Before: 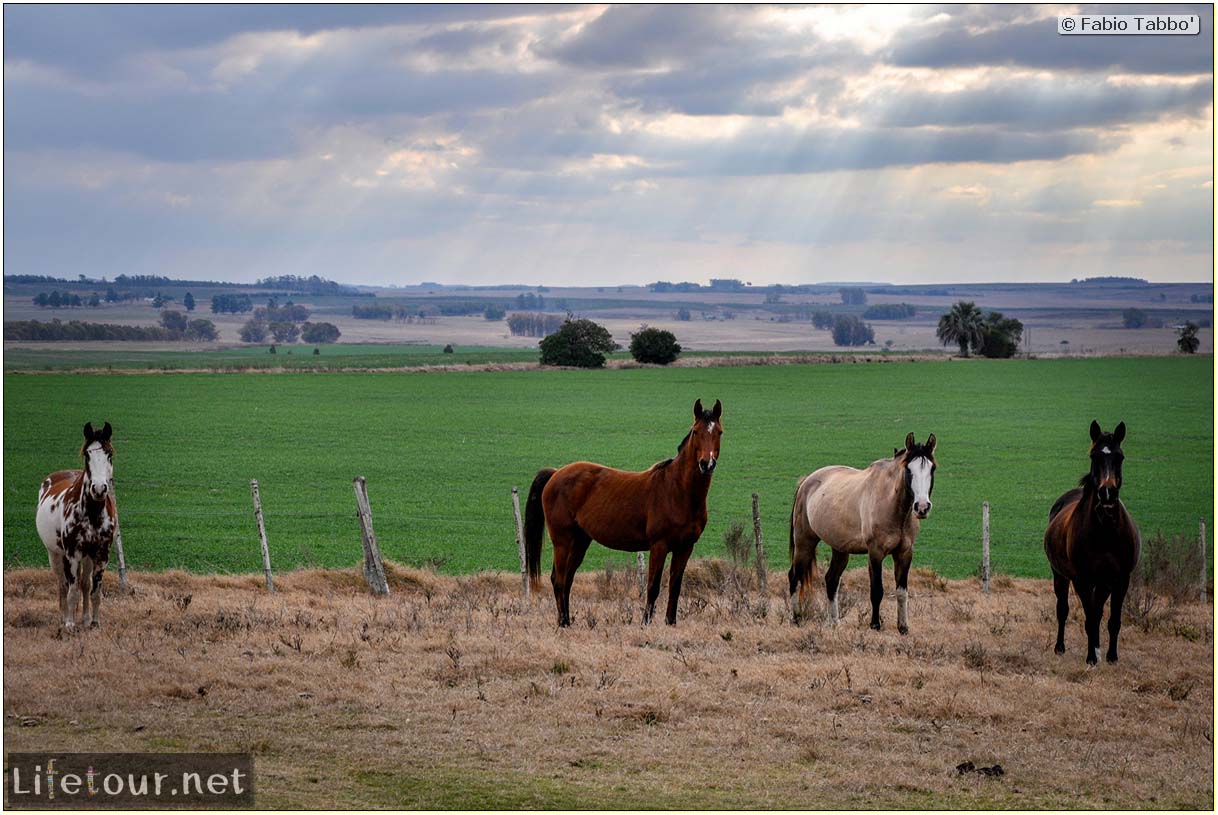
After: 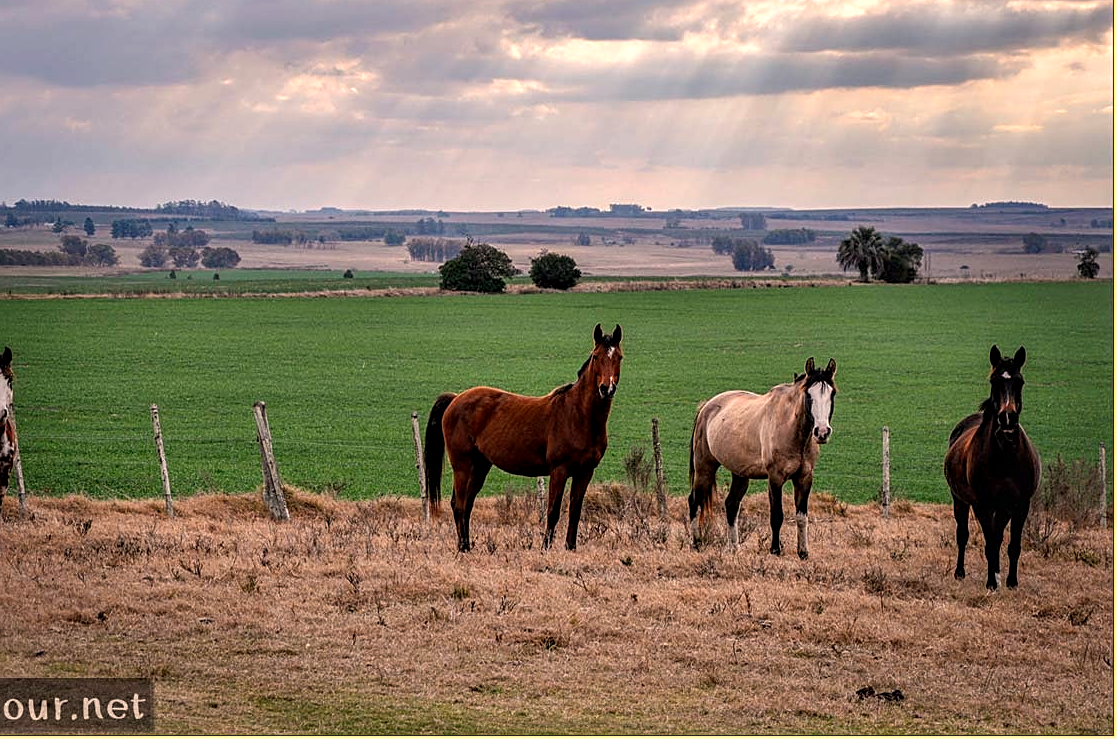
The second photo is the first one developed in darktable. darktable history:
sharpen: on, module defaults
crop and rotate: left 8.262%, top 9.226%
white balance: red 1.127, blue 0.943
local contrast: on, module defaults
